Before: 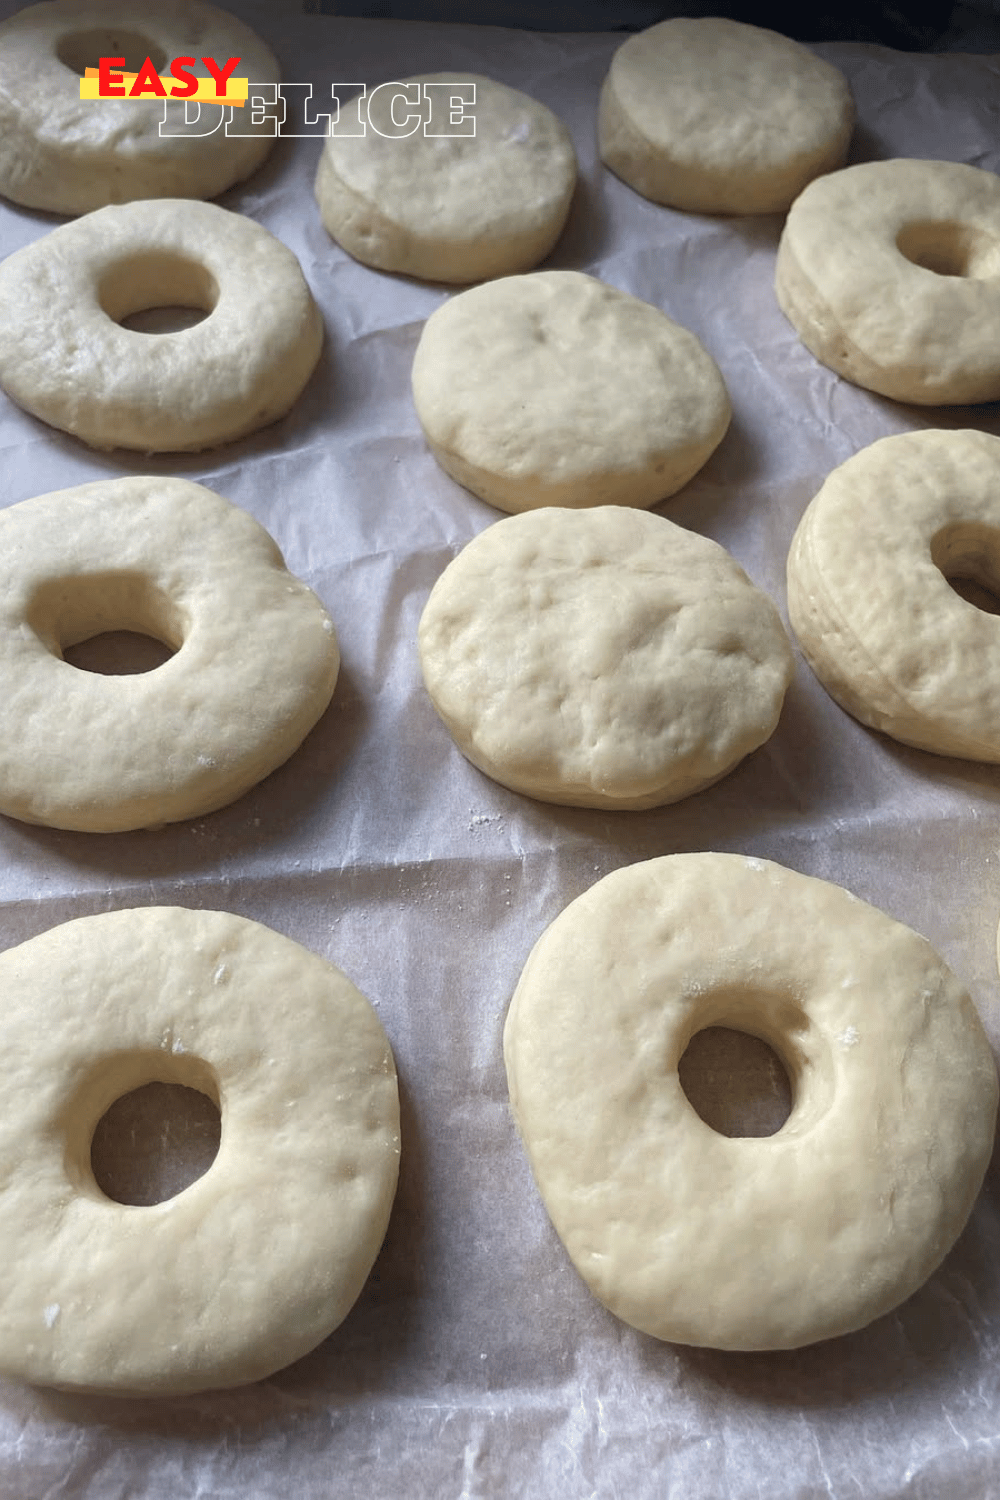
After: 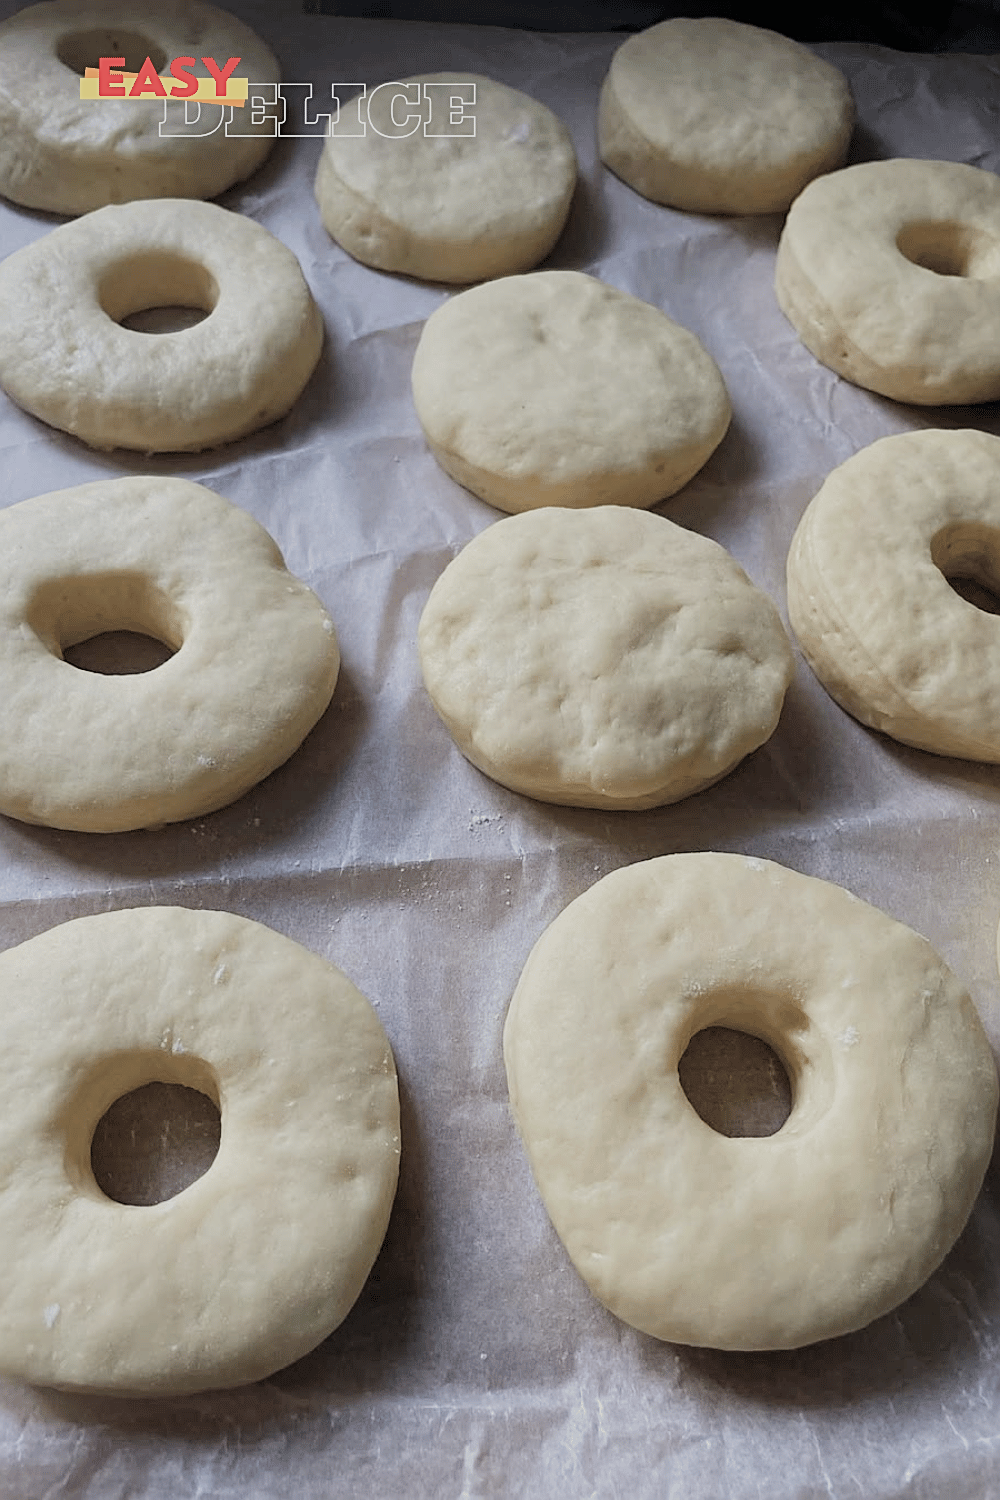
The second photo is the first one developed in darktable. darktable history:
sharpen: on, module defaults
filmic rgb: black relative exposure -7.65 EV, white relative exposure 4.56 EV, hardness 3.61, color science v4 (2020)
